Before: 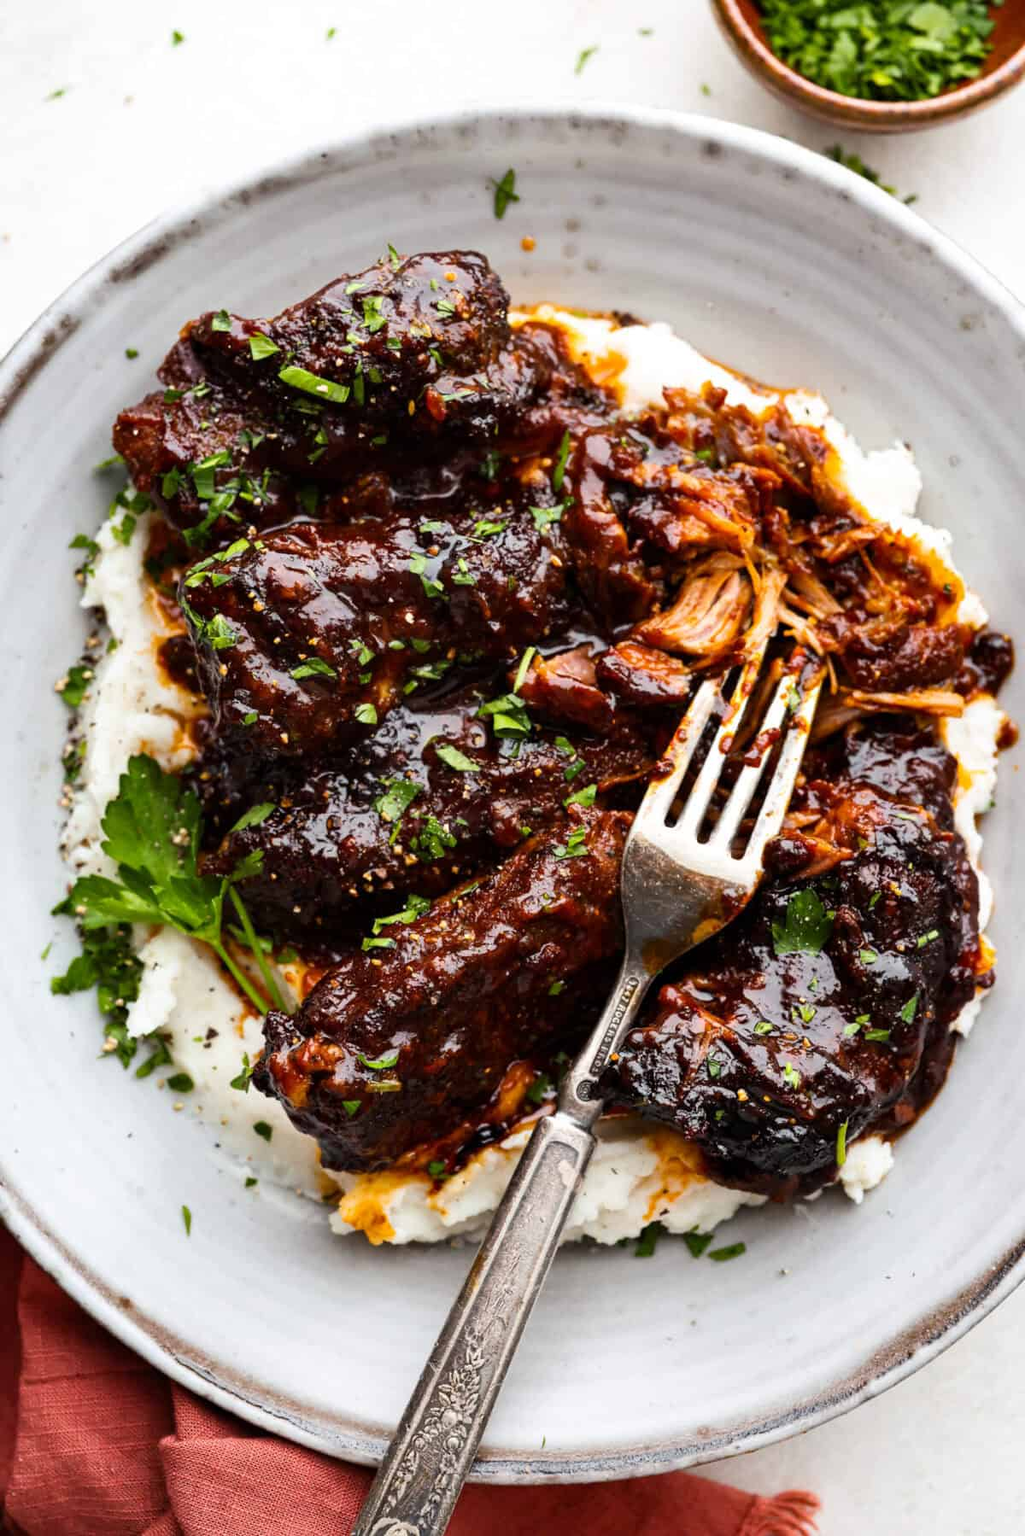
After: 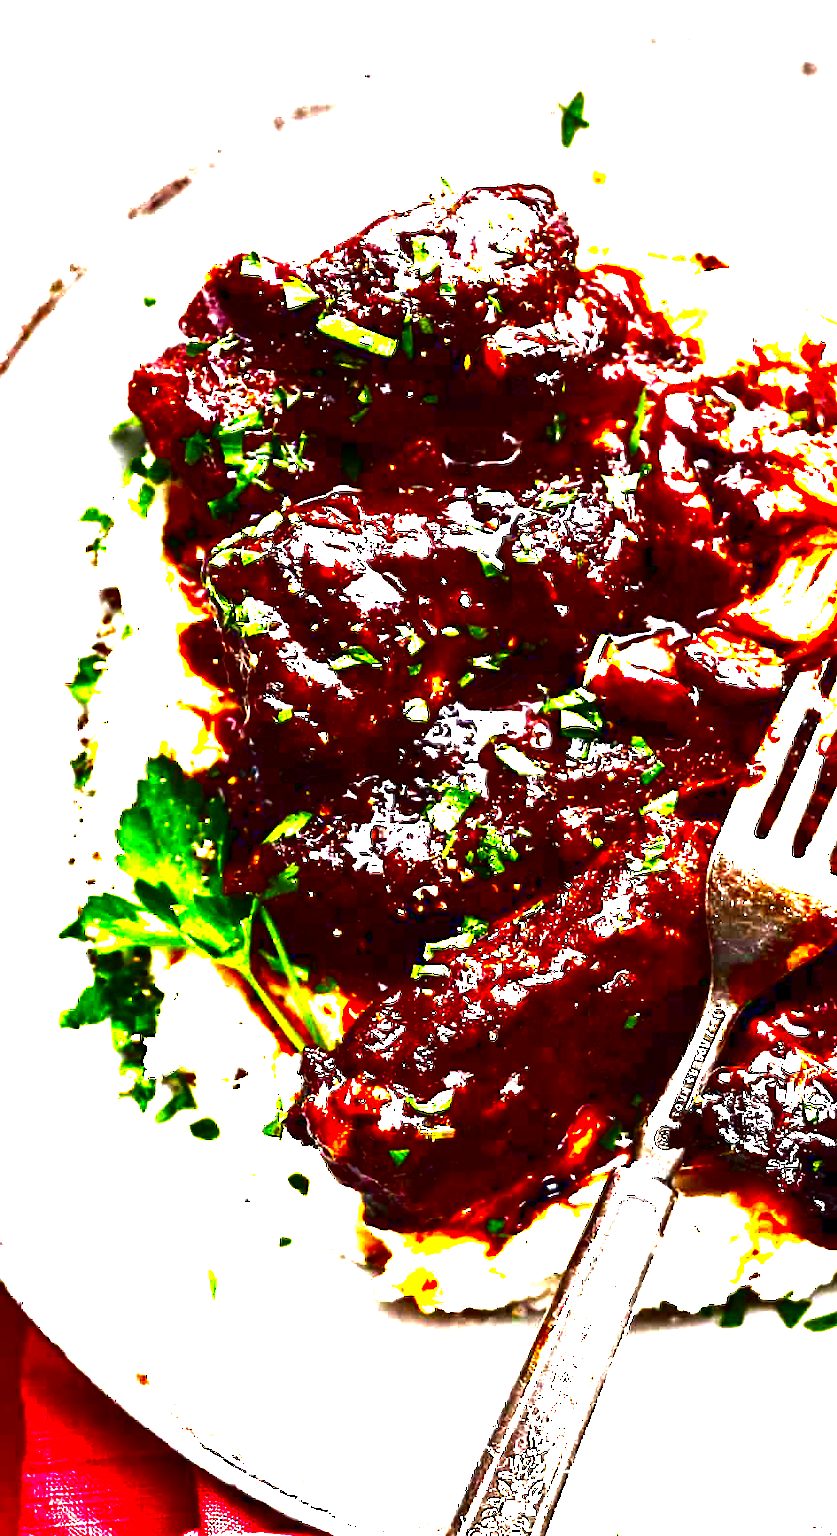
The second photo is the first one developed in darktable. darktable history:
contrast brightness saturation: brightness -1, saturation 1
exposure: black level correction 0.001, exposure 2.607 EV, compensate exposure bias true, compensate highlight preservation false
crop: top 5.803%, right 27.864%, bottom 5.804%
